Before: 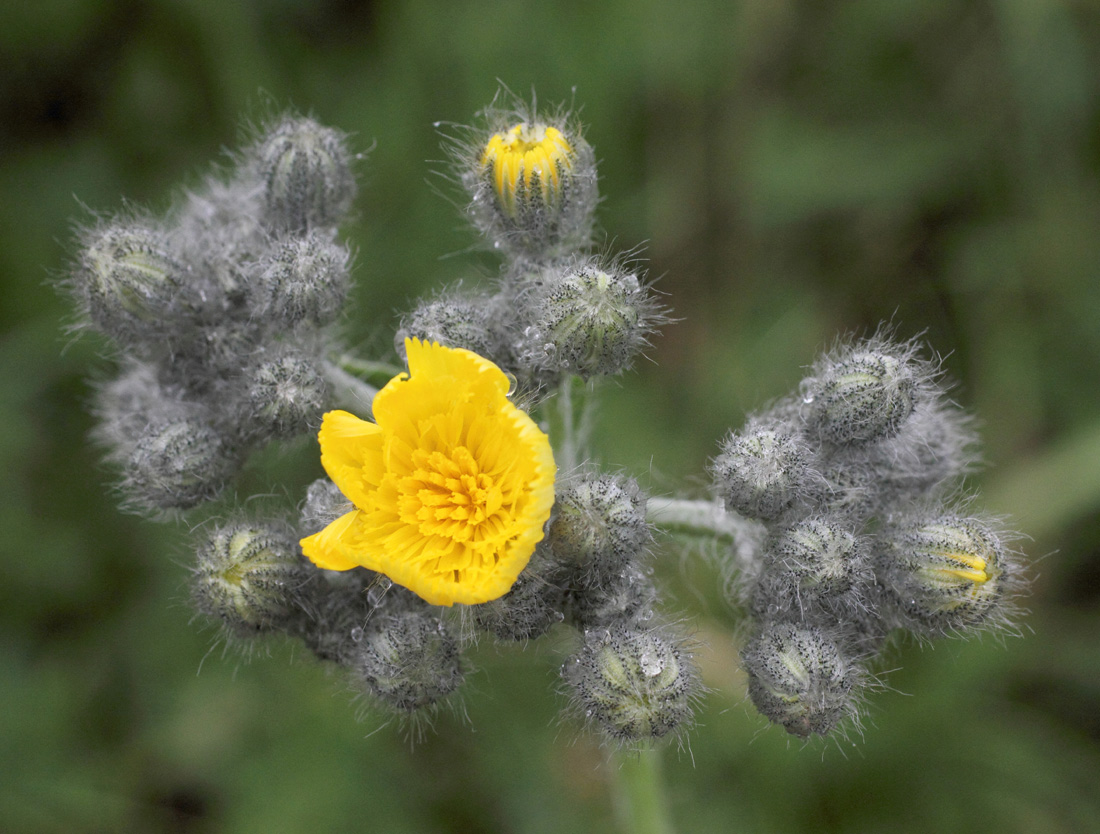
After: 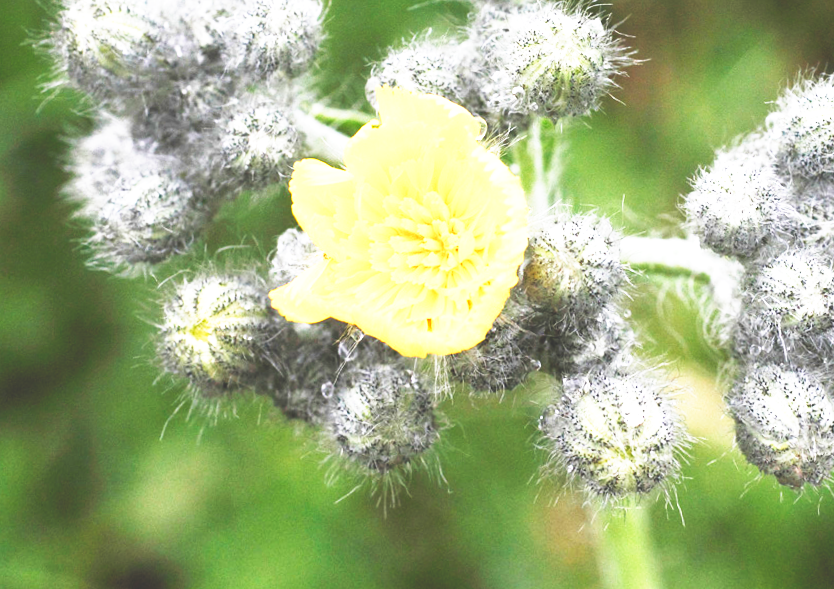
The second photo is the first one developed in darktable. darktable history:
rotate and perspective: rotation -1.68°, lens shift (vertical) -0.146, crop left 0.049, crop right 0.912, crop top 0.032, crop bottom 0.96
exposure: exposure 0.95 EV, compensate highlight preservation false
base curve: curves: ch0 [(0, 0.036) (0.007, 0.037) (0.604, 0.887) (1, 1)], preserve colors none
tone equalizer: on, module defaults
color balance rgb: perceptual saturation grading › global saturation 25%, perceptual saturation grading › highlights -50%, perceptual saturation grading › shadows 30%, perceptual brilliance grading › global brilliance 12%, global vibrance 20%
crop: top 26.531%, right 17.959%
